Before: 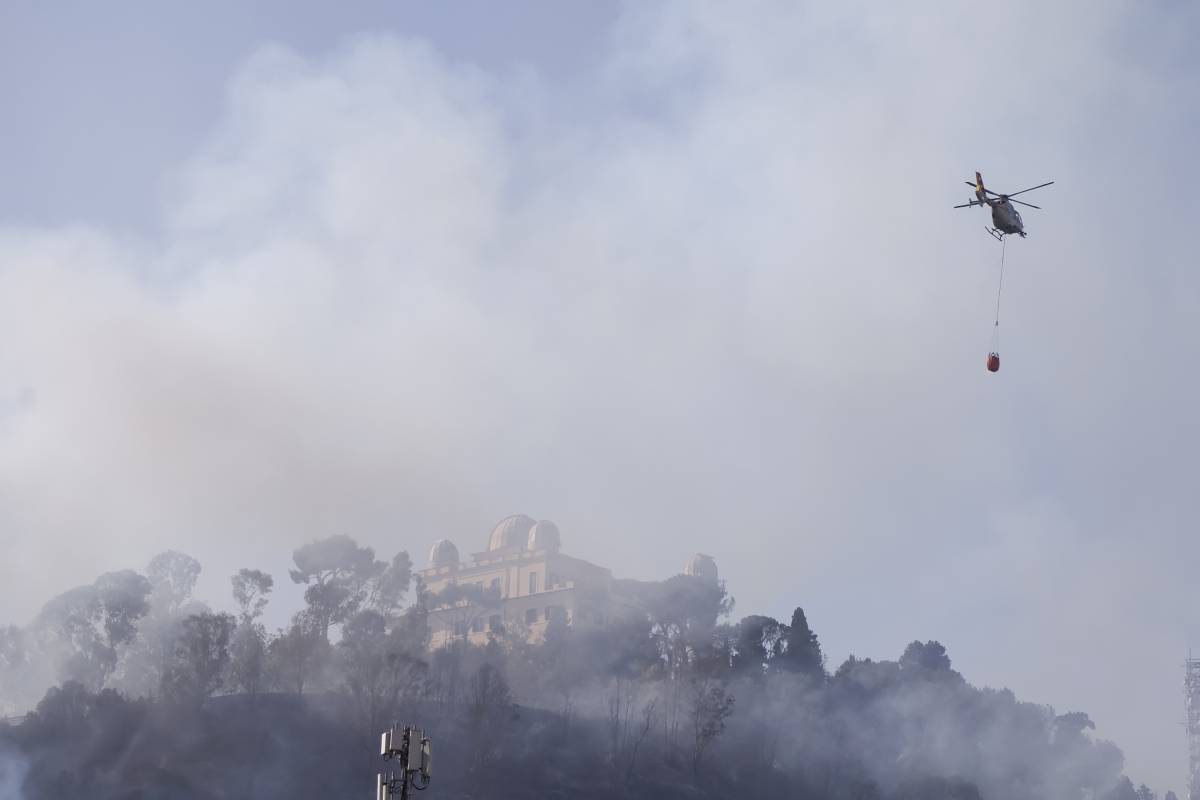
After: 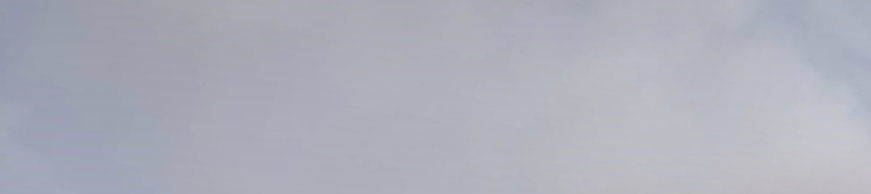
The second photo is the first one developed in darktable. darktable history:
graduated density: rotation 5.63°, offset 76.9
crop and rotate: angle 16.12°, top 30.835%, bottom 35.653%
